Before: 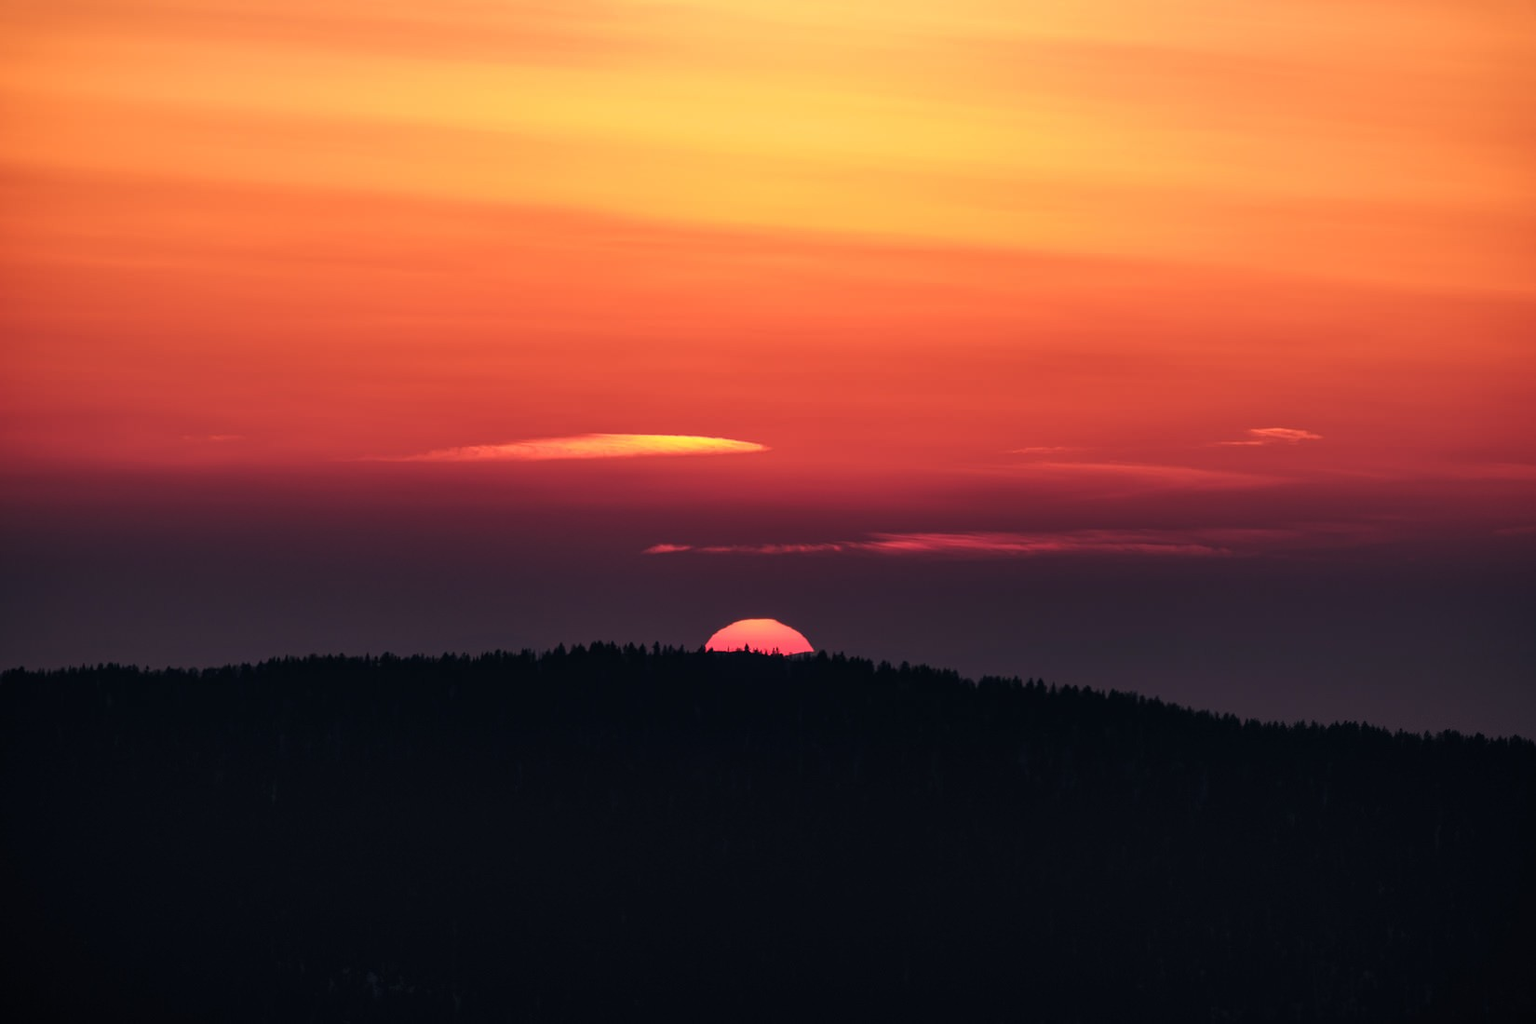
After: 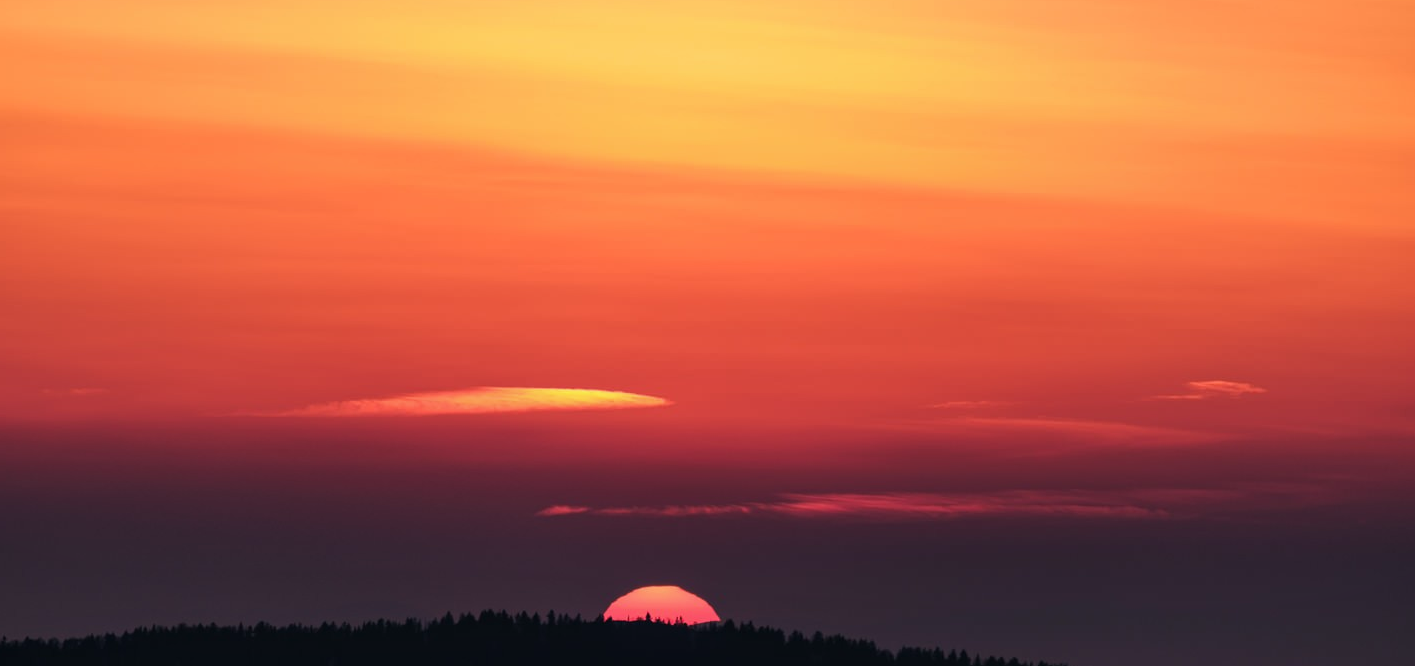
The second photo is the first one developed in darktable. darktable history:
crop and rotate: left 9.353%, top 7.241%, right 4.85%, bottom 32.179%
exposure: compensate highlight preservation false
local contrast: mode bilateral grid, contrast 100, coarseness 100, detail 89%, midtone range 0.2
